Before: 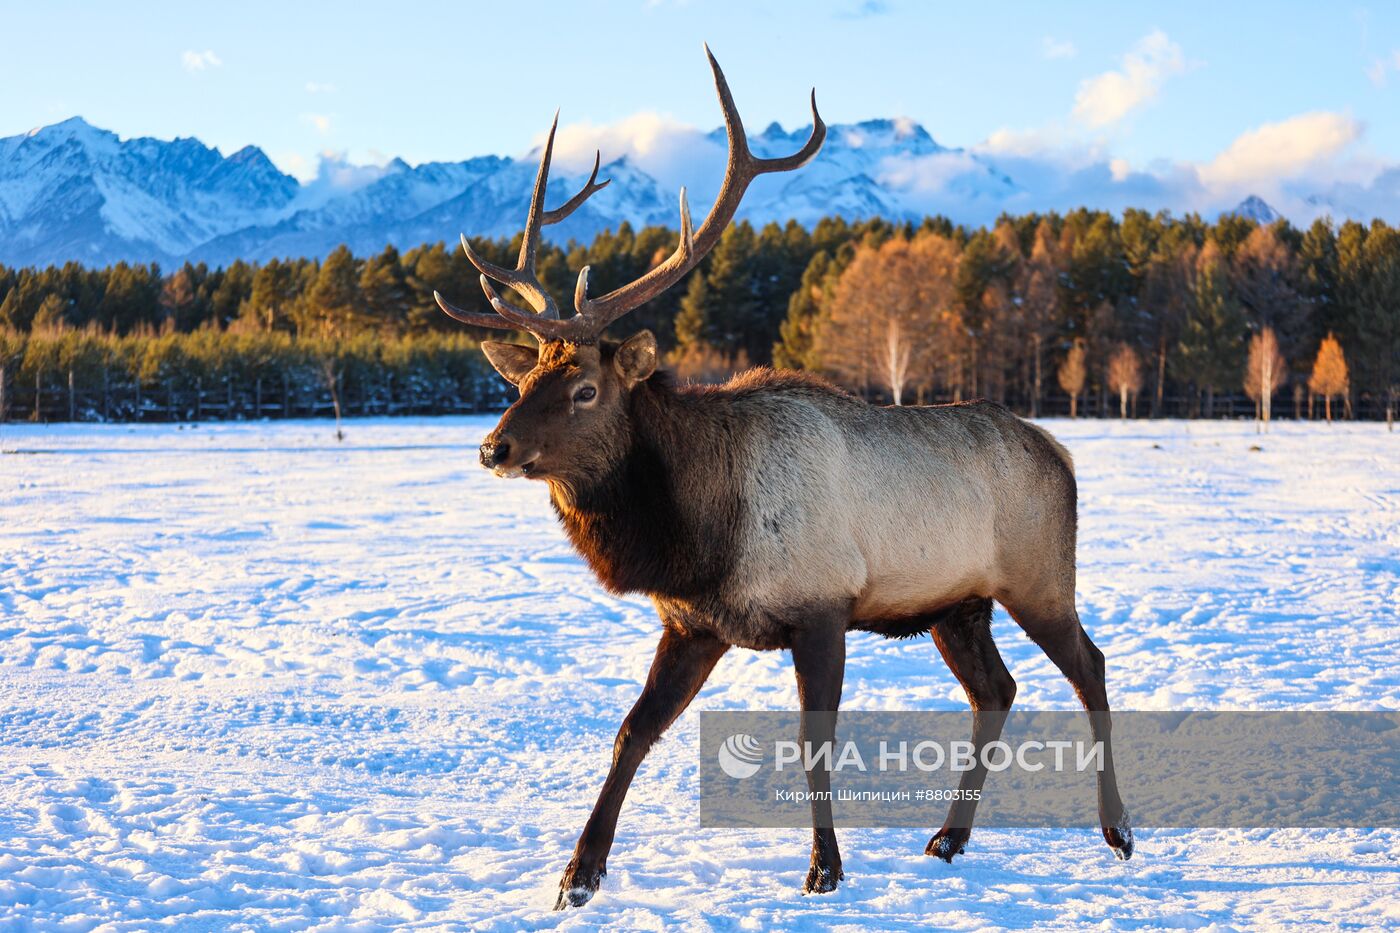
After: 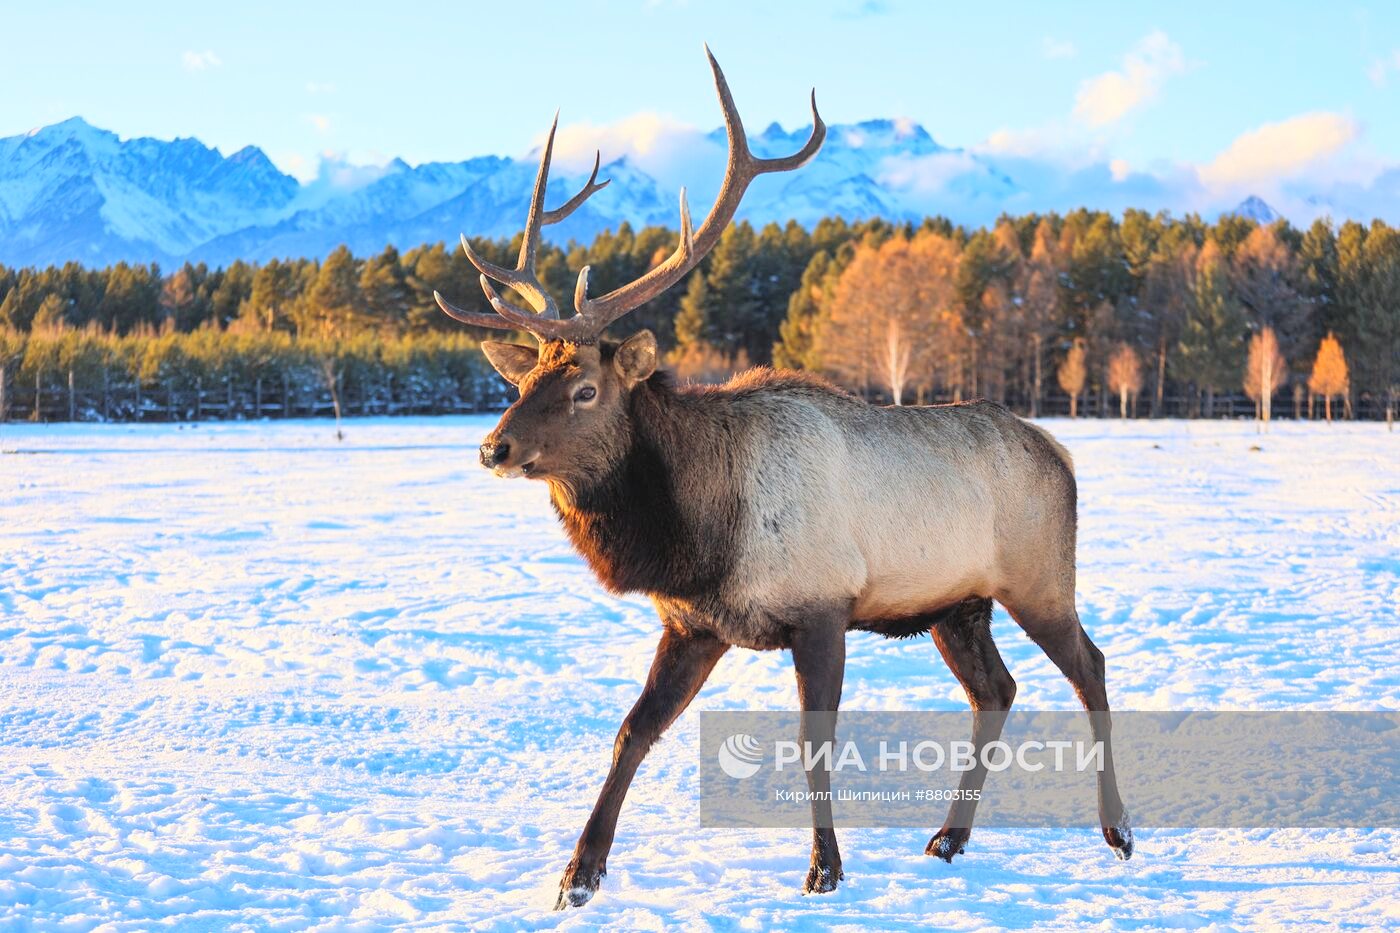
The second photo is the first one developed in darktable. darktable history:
contrast brightness saturation: contrast 0.097, brightness 0.293, saturation 0.146
exposure: exposure -0.059 EV, compensate highlight preservation false
